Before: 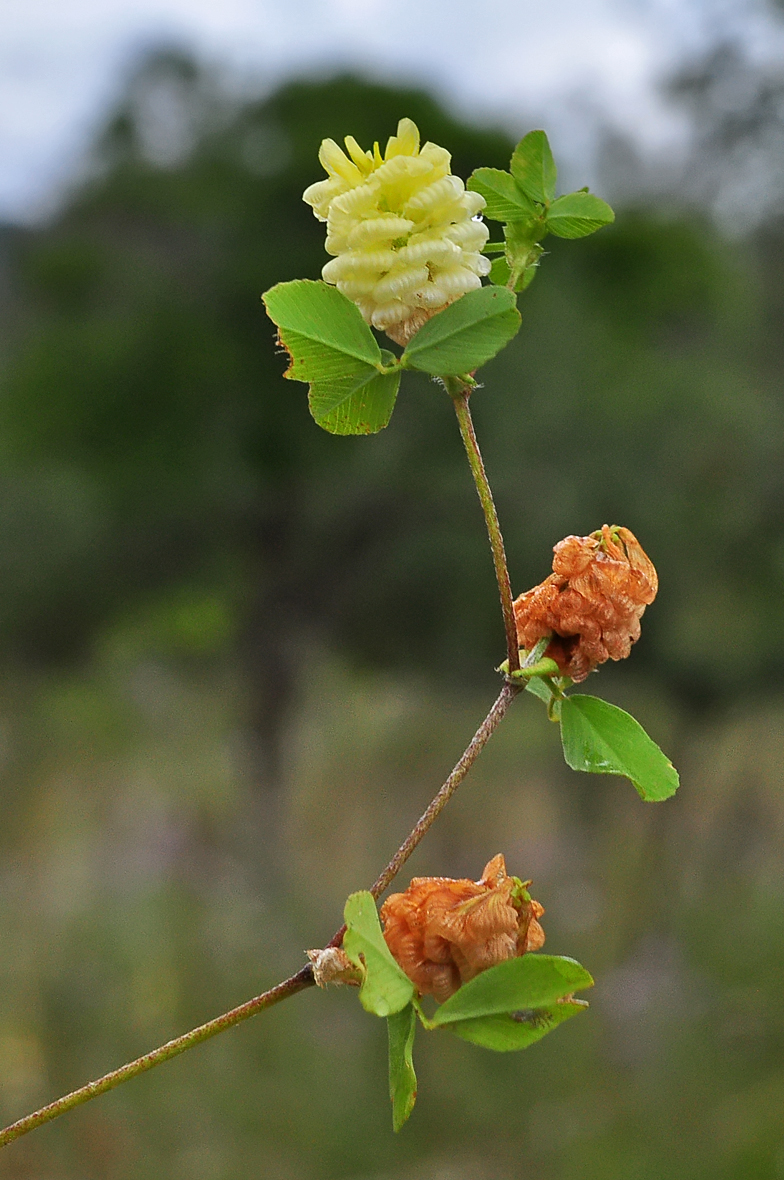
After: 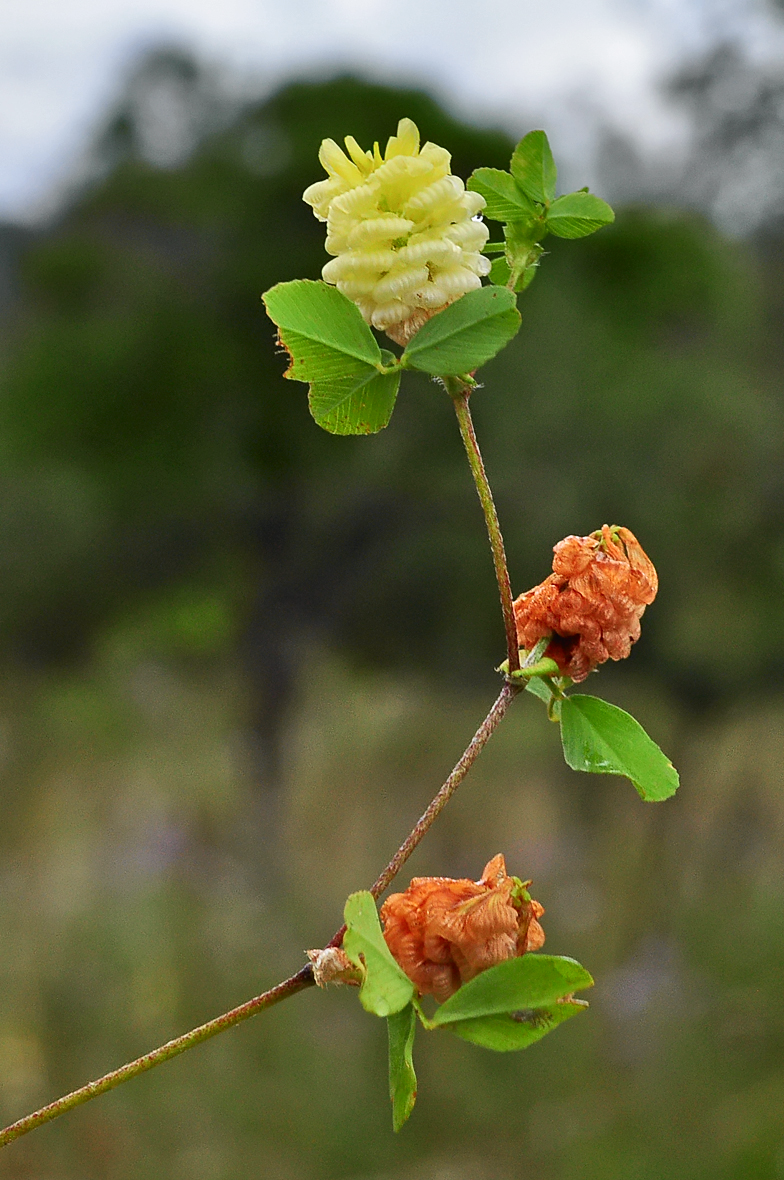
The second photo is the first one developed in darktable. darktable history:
tone curve: curves: ch0 [(0, 0.015) (0.037, 0.032) (0.131, 0.113) (0.275, 0.26) (0.497, 0.505) (0.617, 0.643) (0.704, 0.735) (0.813, 0.842) (0.911, 0.931) (0.997, 1)]; ch1 [(0, 0) (0.301, 0.3) (0.444, 0.438) (0.493, 0.494) (0.501, 0.5) (0.534, 0.543) (0.582, 0.605) (0.658, 0.687) (0.746, 0.79) (1, 1)]; ch2 [(0, 0) (0.246, 0.234) (0.36, 0.356) (0.415, 0.426) (0.476, 0.492) (0.502, 0.499) (0.525, 0.517) (0.533, 0.534) (0.586, 0.598) (0.634, 0.643) (0.706, 0.717) (0.853, 0.83) (1, 0.951)], color space Lab, independent channels, preserve colors none
